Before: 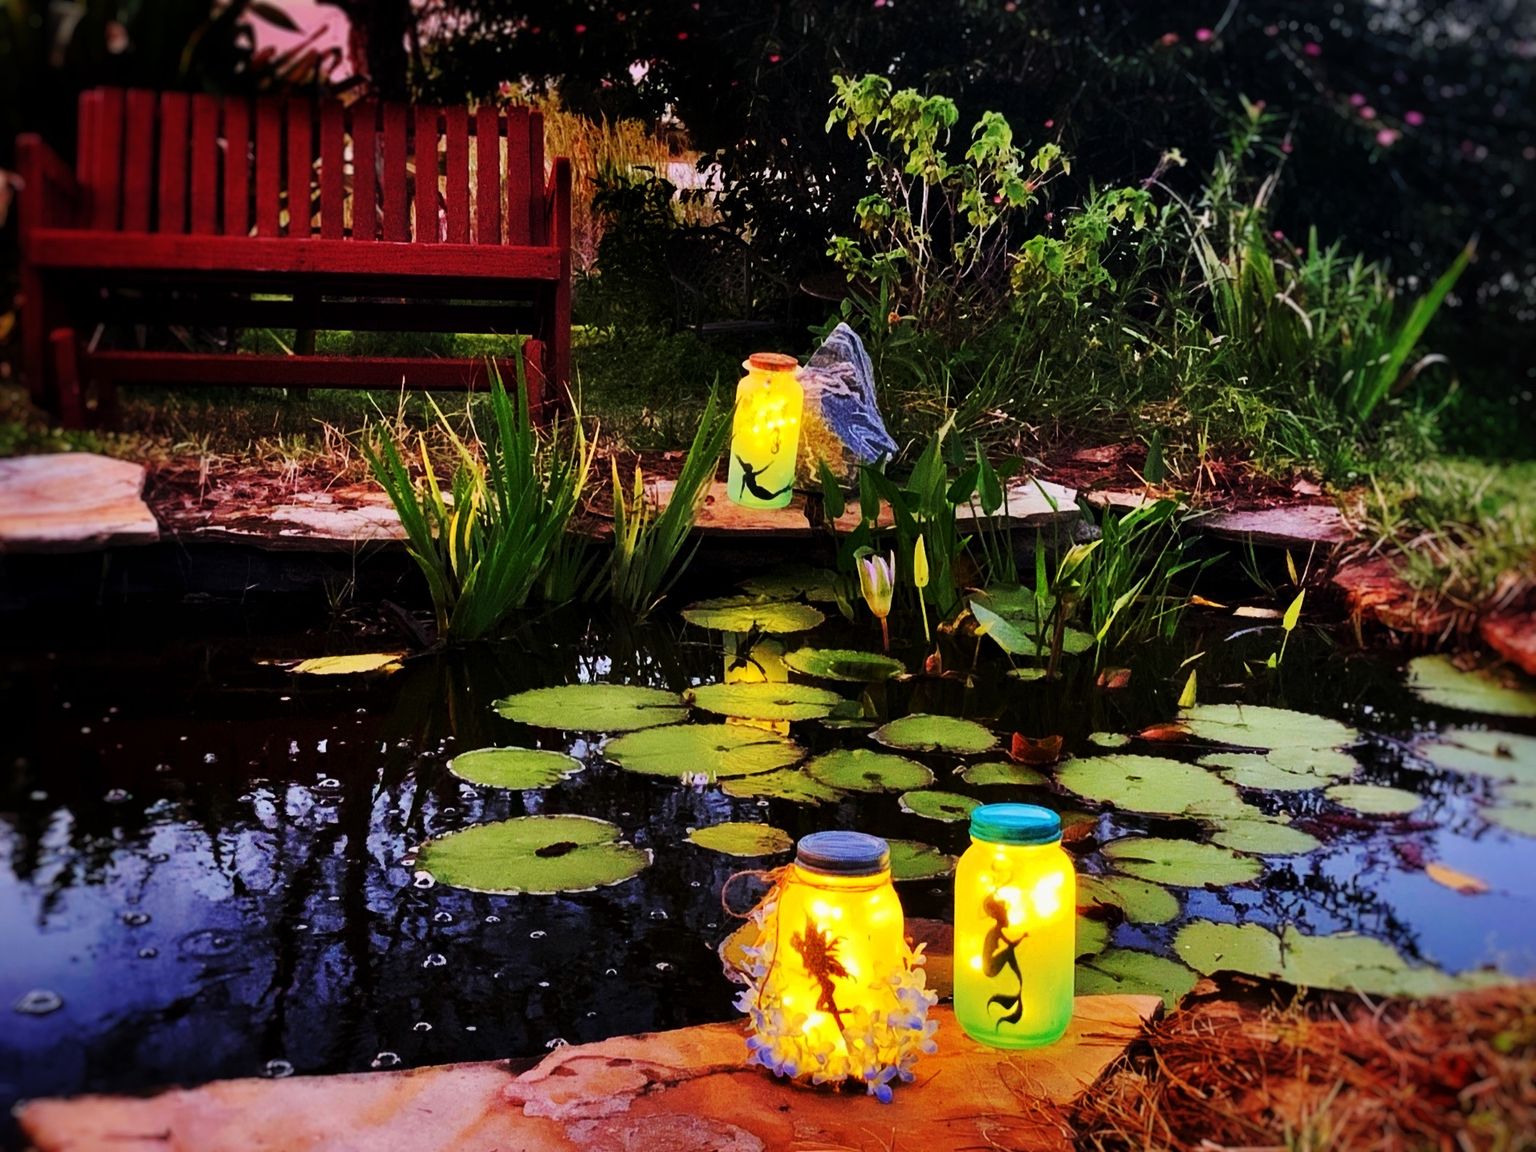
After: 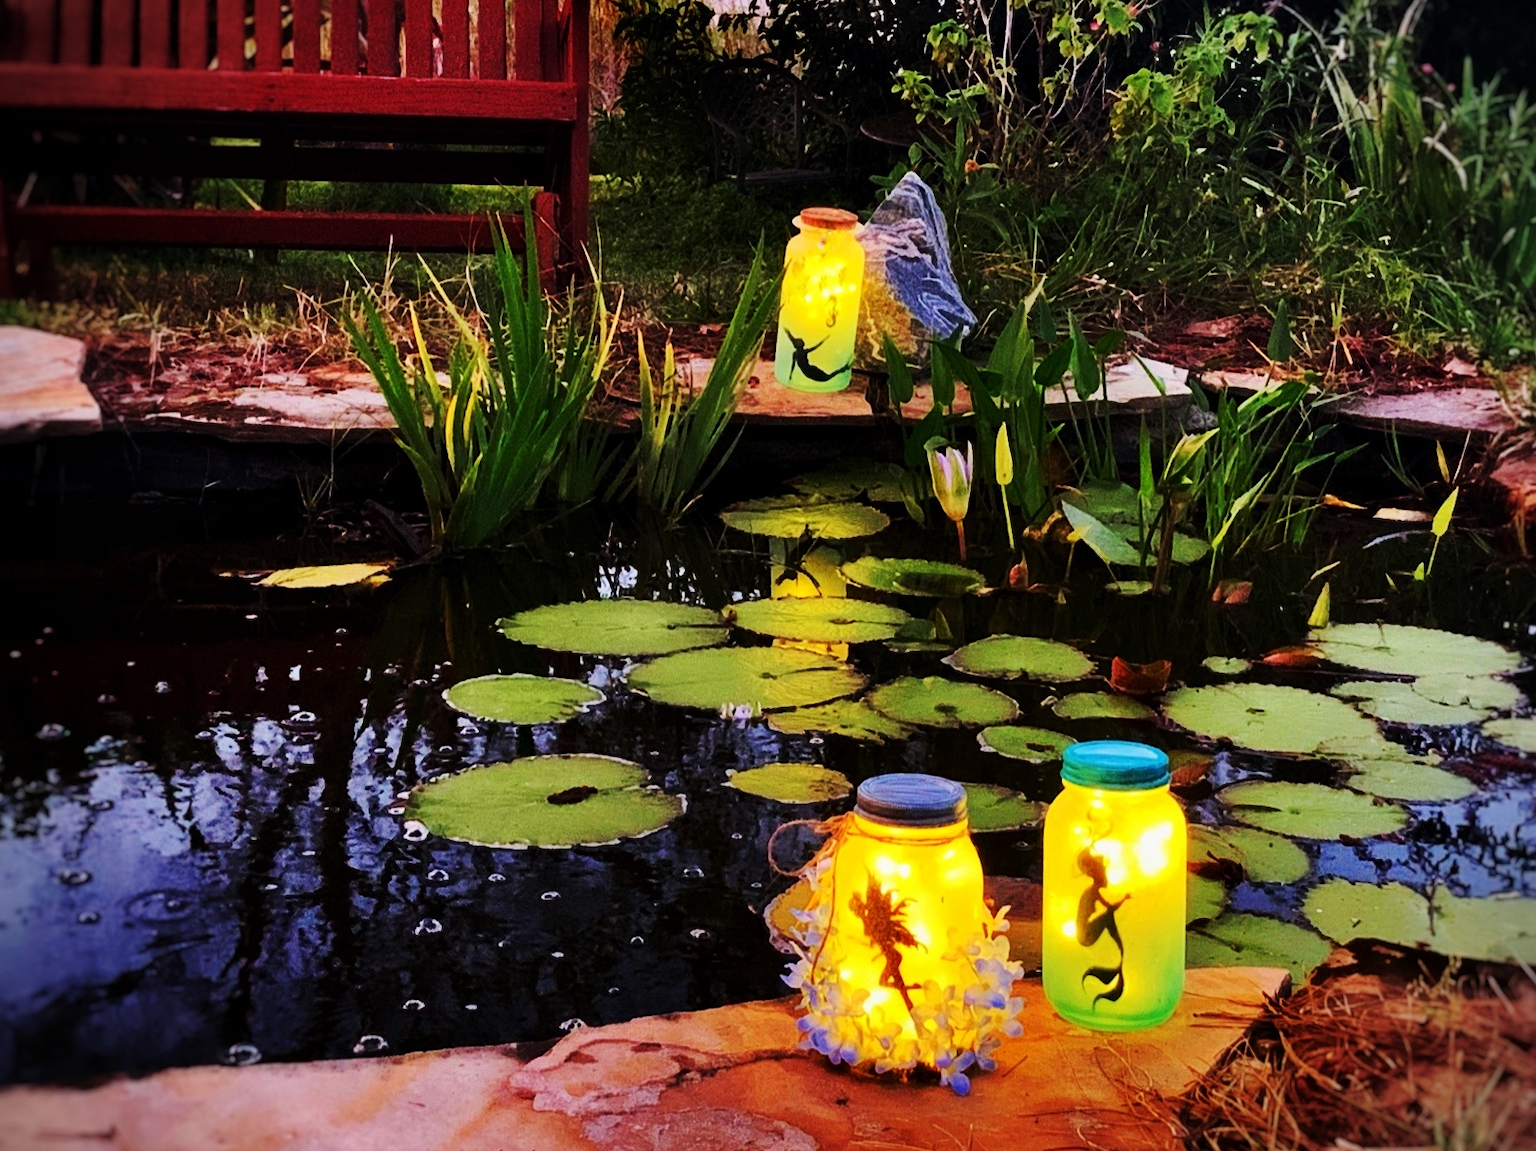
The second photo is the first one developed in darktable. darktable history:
crop and rotate: left 4.842%, top 15.51%, right 10.668%
vignetting: fall-off start 91.19%
